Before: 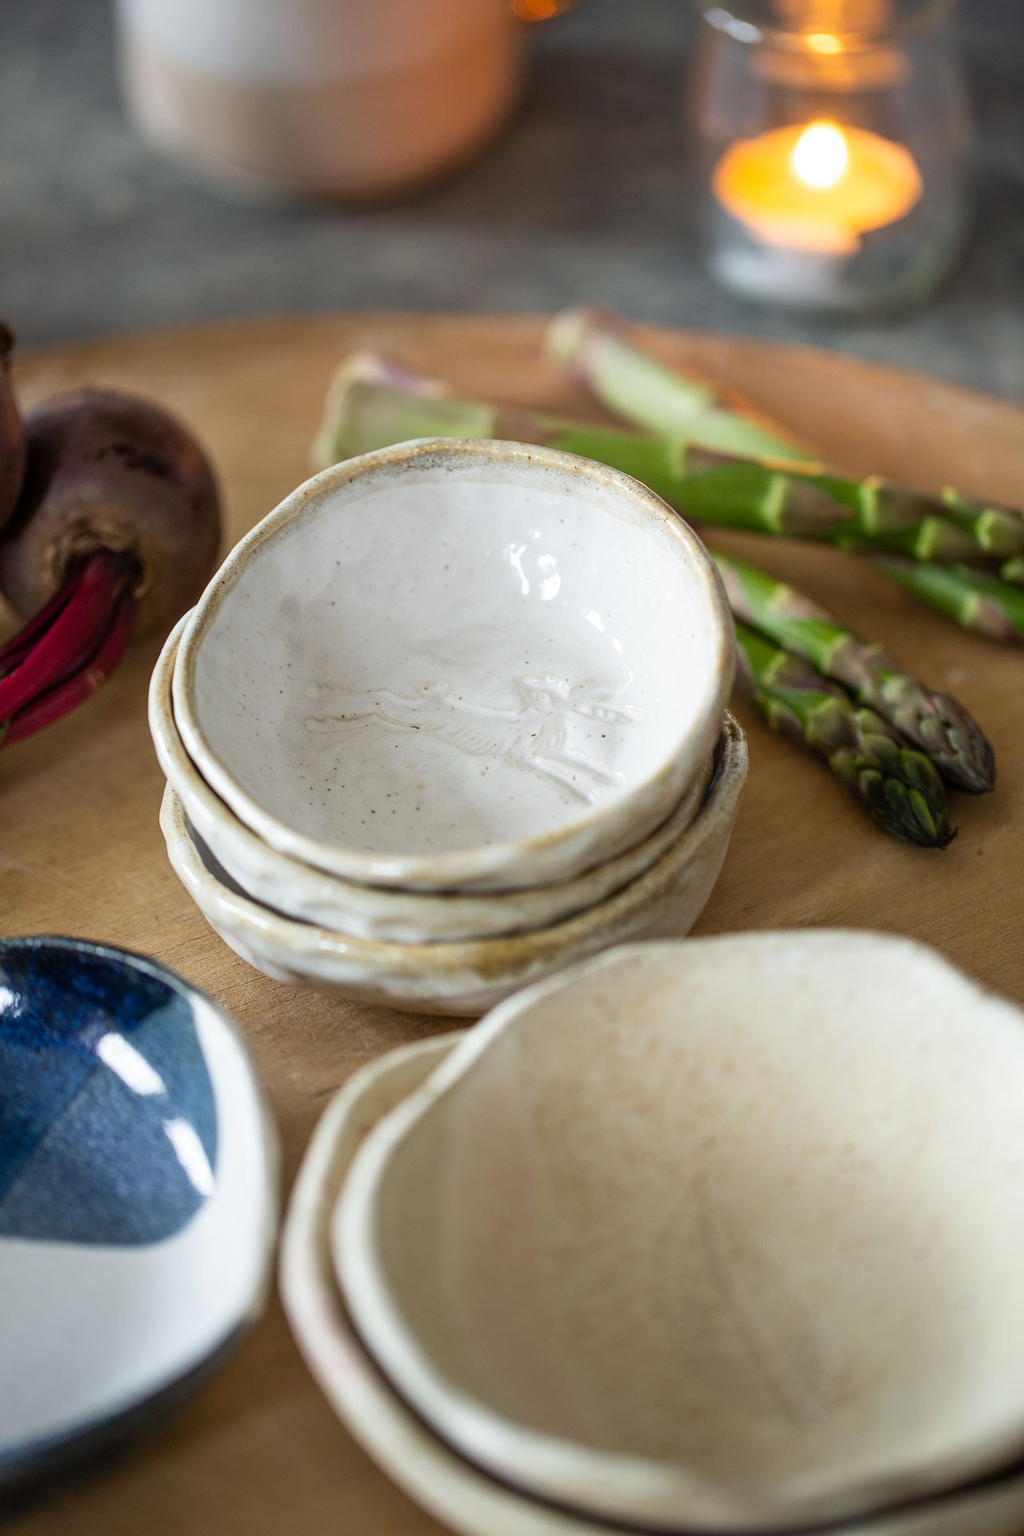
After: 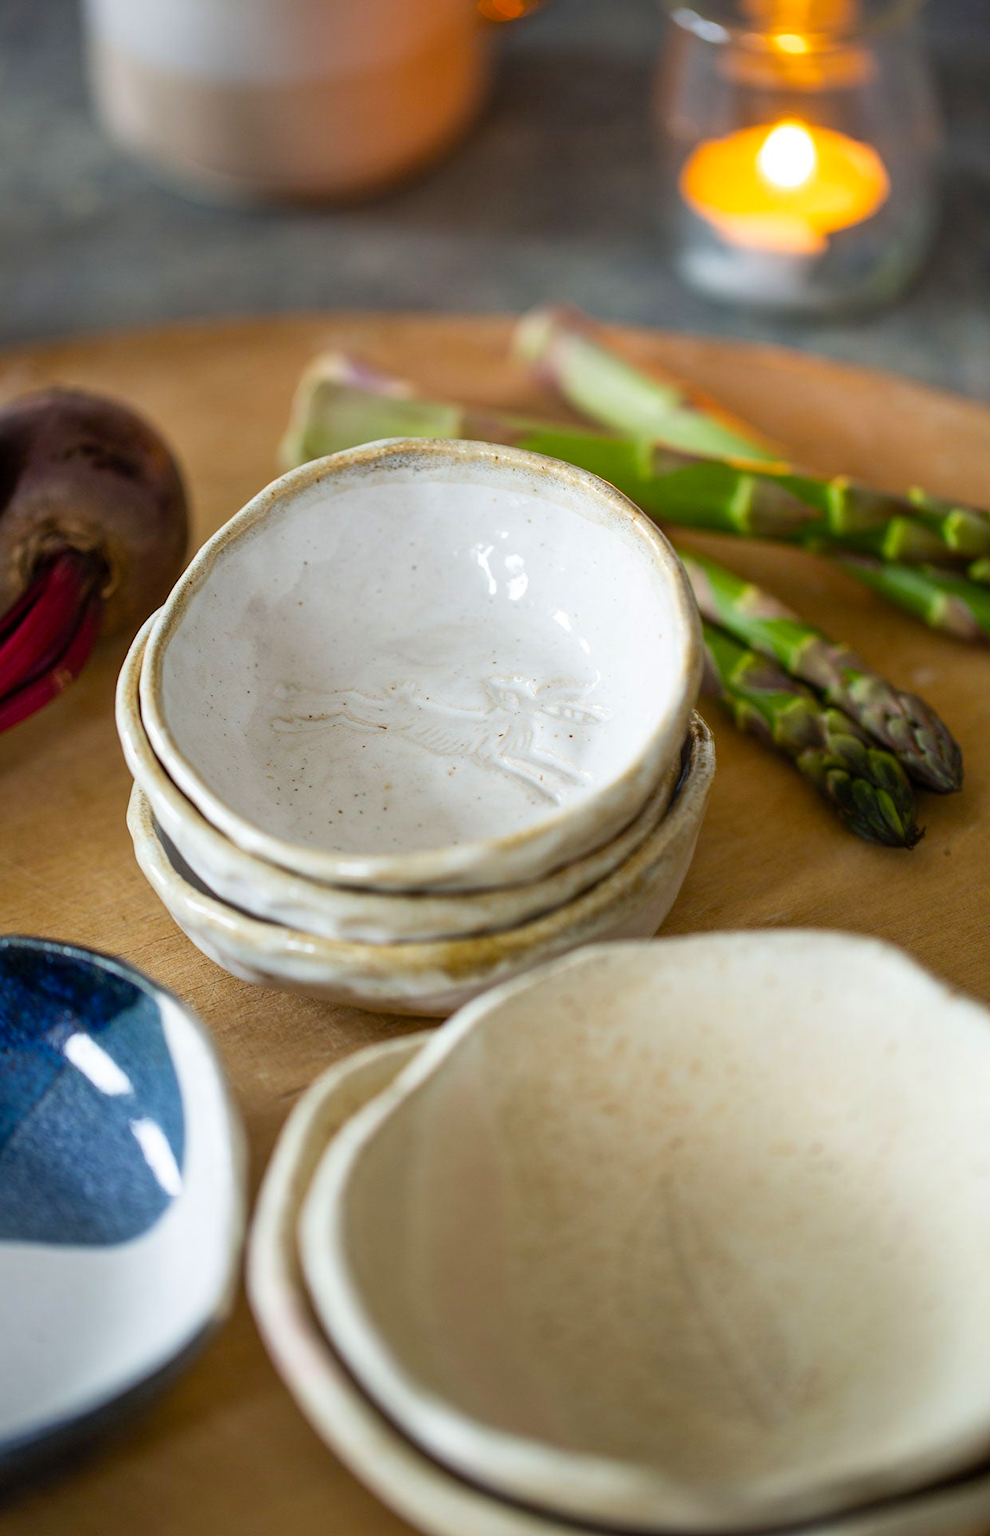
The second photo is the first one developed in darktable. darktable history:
crop and rotate: left 3.238%
color balance rgb: perceptual saturation grading › global saturation 25%, global vibrance 10%
